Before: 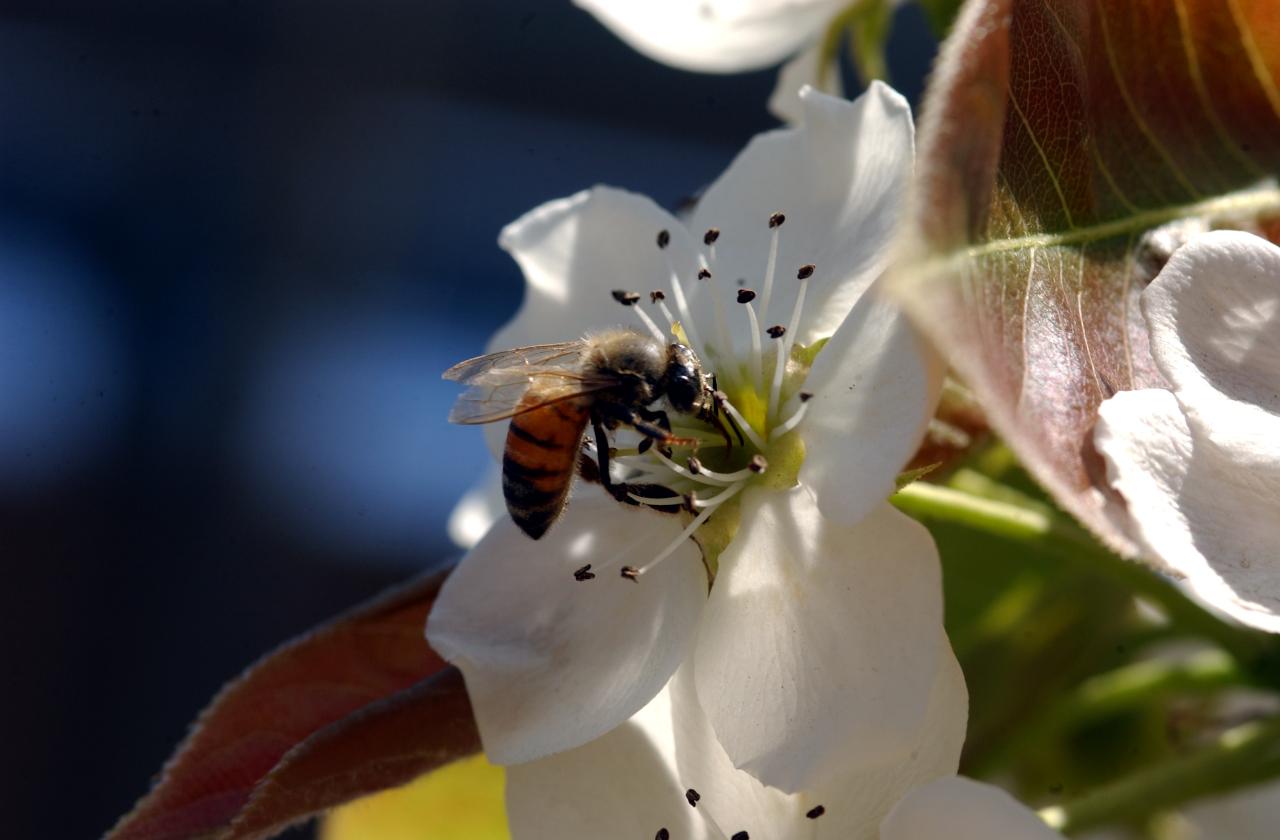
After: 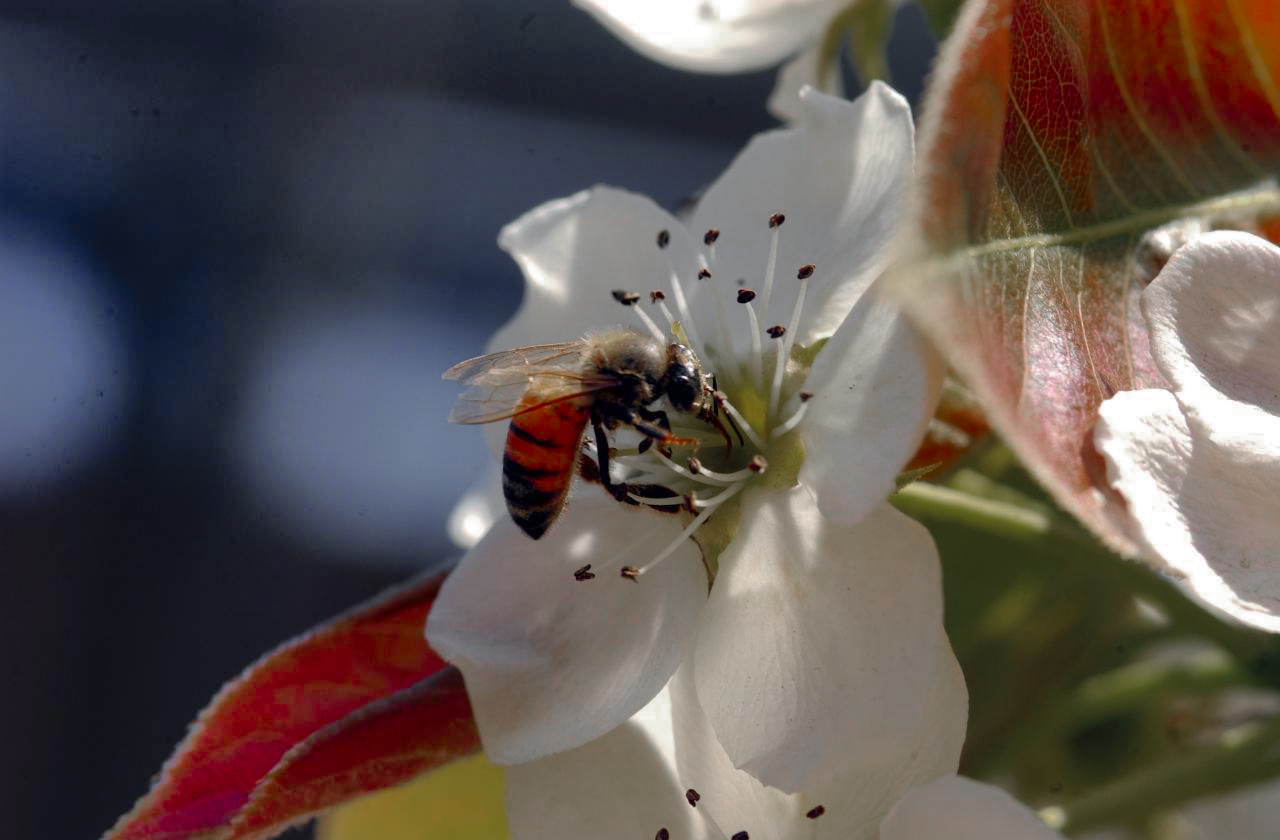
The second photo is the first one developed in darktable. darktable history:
color zones: curves: ch0 [(0, 0.48) (0.209, 0.398) (0.305, 0.332) (0.429, 0.493) (0.571, 0.5) (0.714, 0.5) (0.857, 0.5) (1, 0.48)]; ch1 [(0, 0.736) (0.143, 0.625) (0.225, 0.371) (0.429, 0.256) (0.571, 0.241) (0.714, 0.213) (0.857, 0.48) (1, 0.736)]; ch2 [(0, 0.448) (0.143, 0.498) (0.286, 0.5) (0.429, 0.5) (0.571, 0.5) (0.714, 0.5) (0.857, 0.5) (1, 0.448)]
shadows and highlights: shadows 60, highlights -60
